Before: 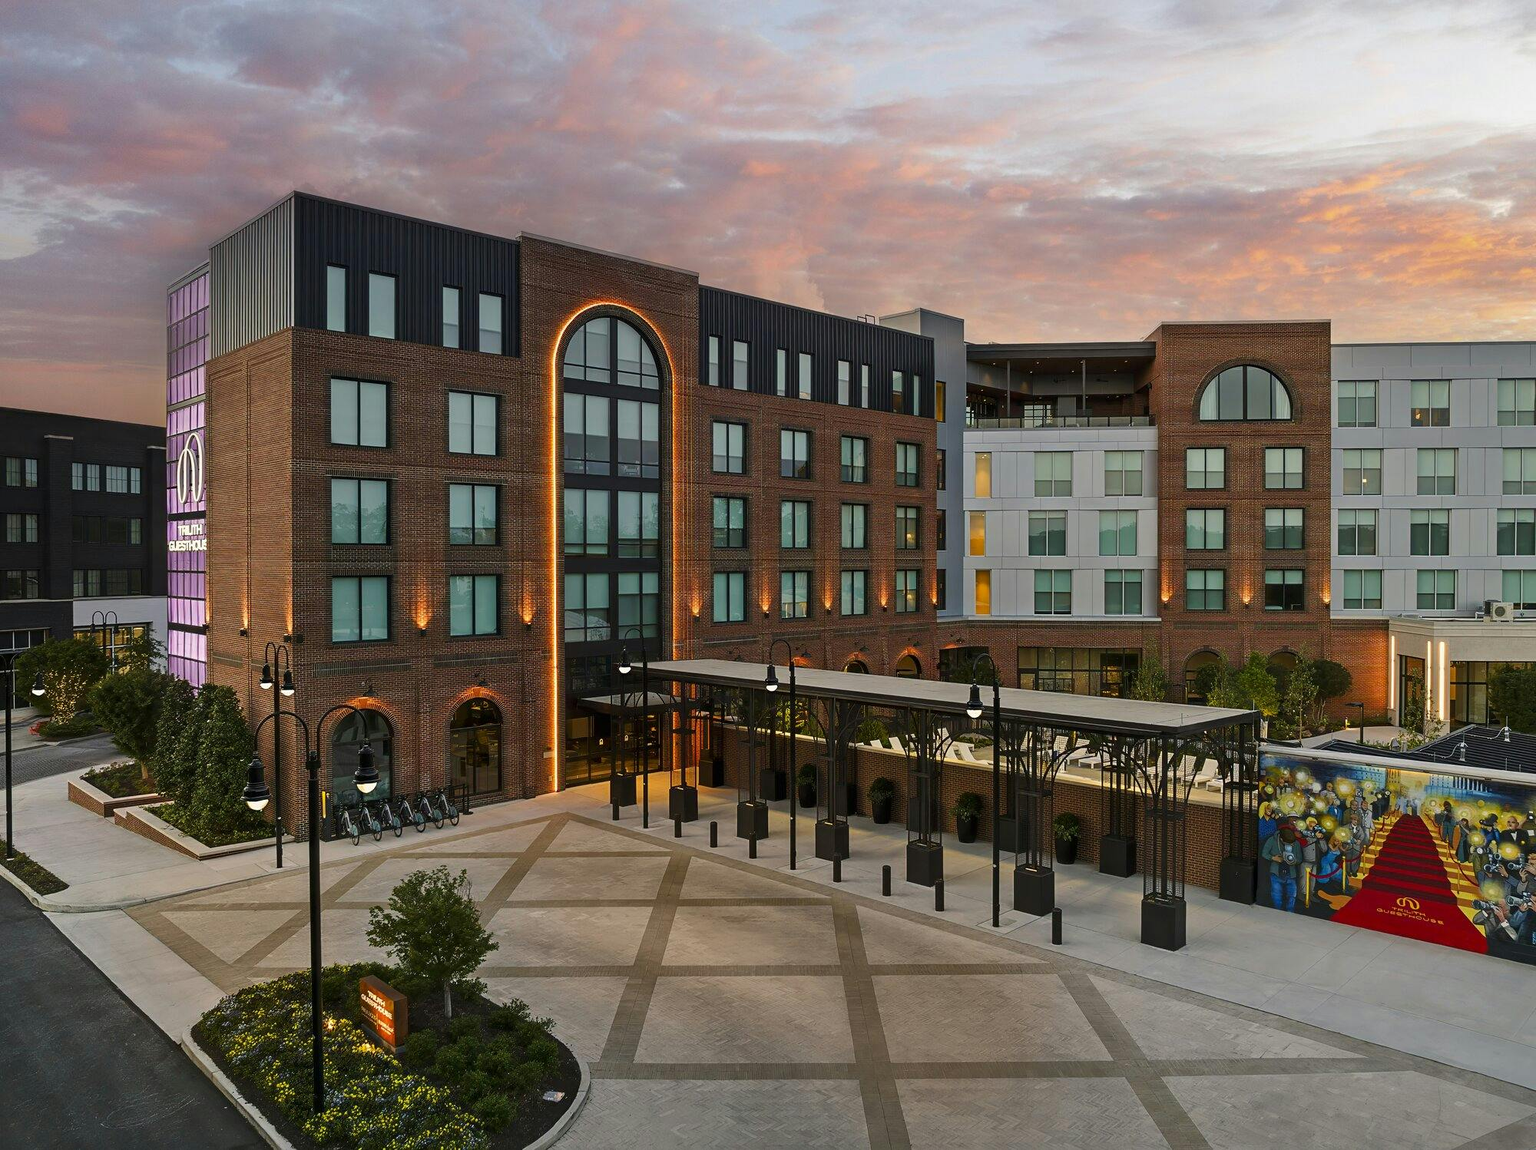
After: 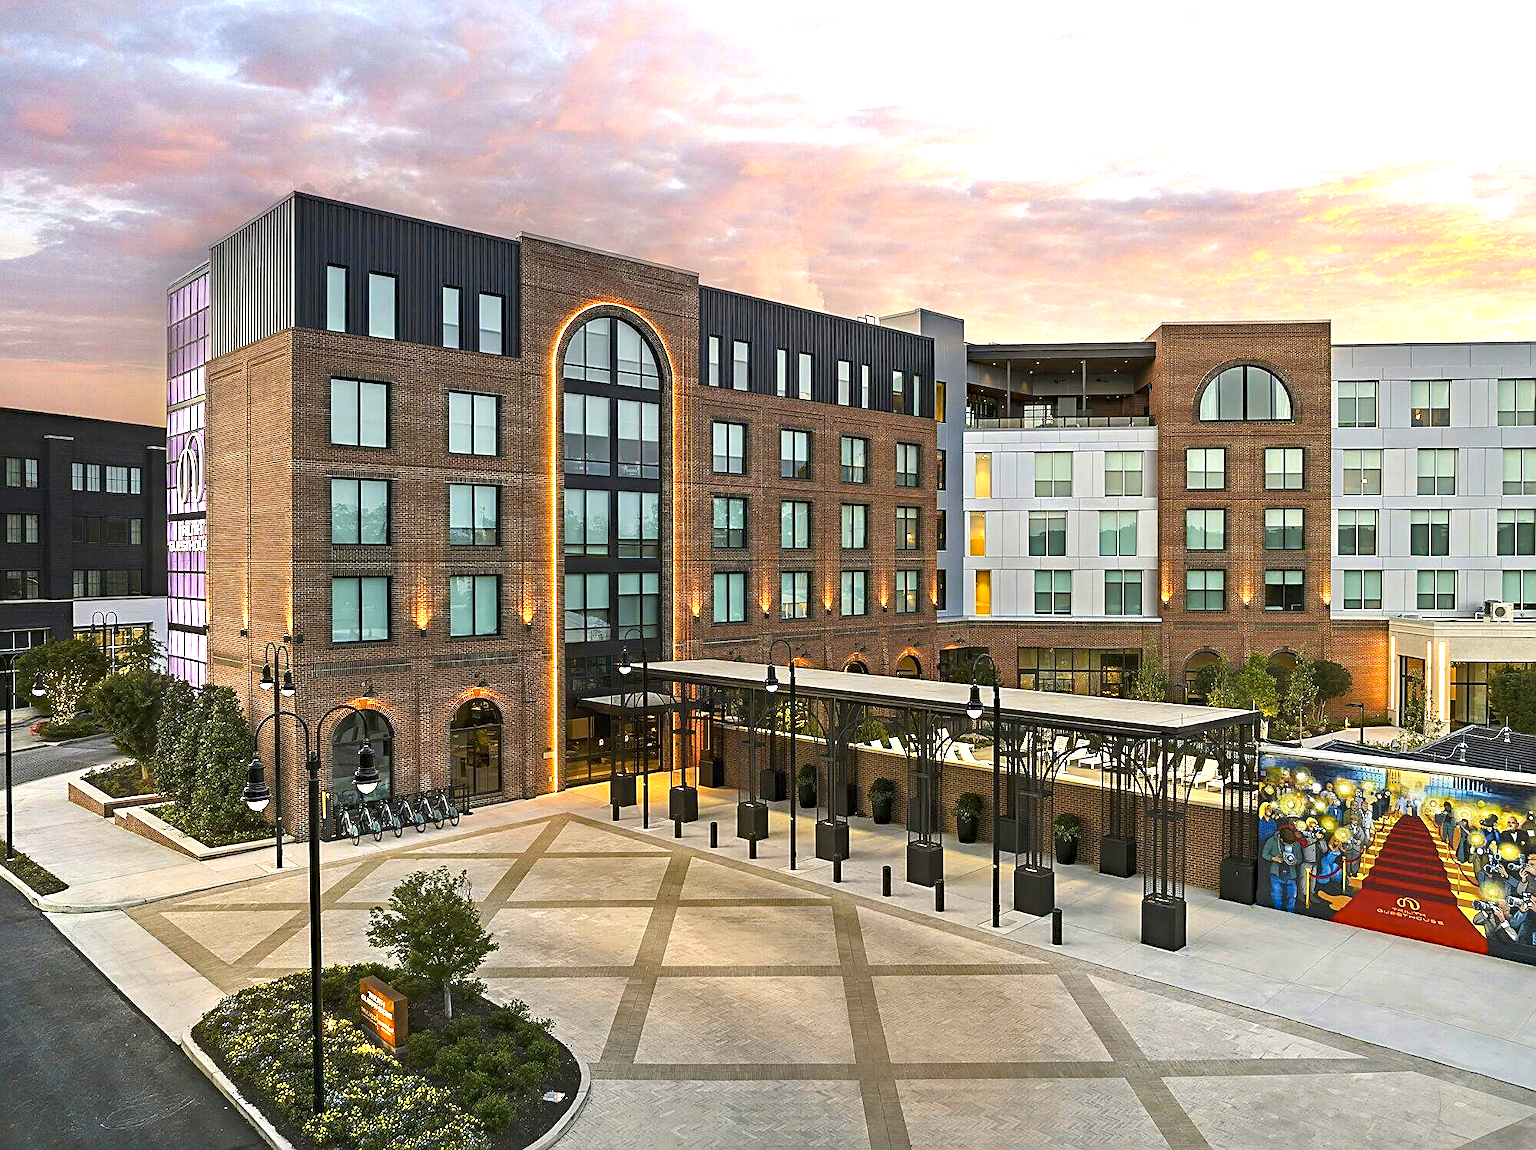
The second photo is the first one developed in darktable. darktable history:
sharpen: on, module defaults
color contrast: green-magenta contrast 0.81
exposure: black level correction 0, exposure 1.3 EV, compensate exposure bias true, compensate highlight preservation false
haze removal: compatibility mode true, adaptive false
